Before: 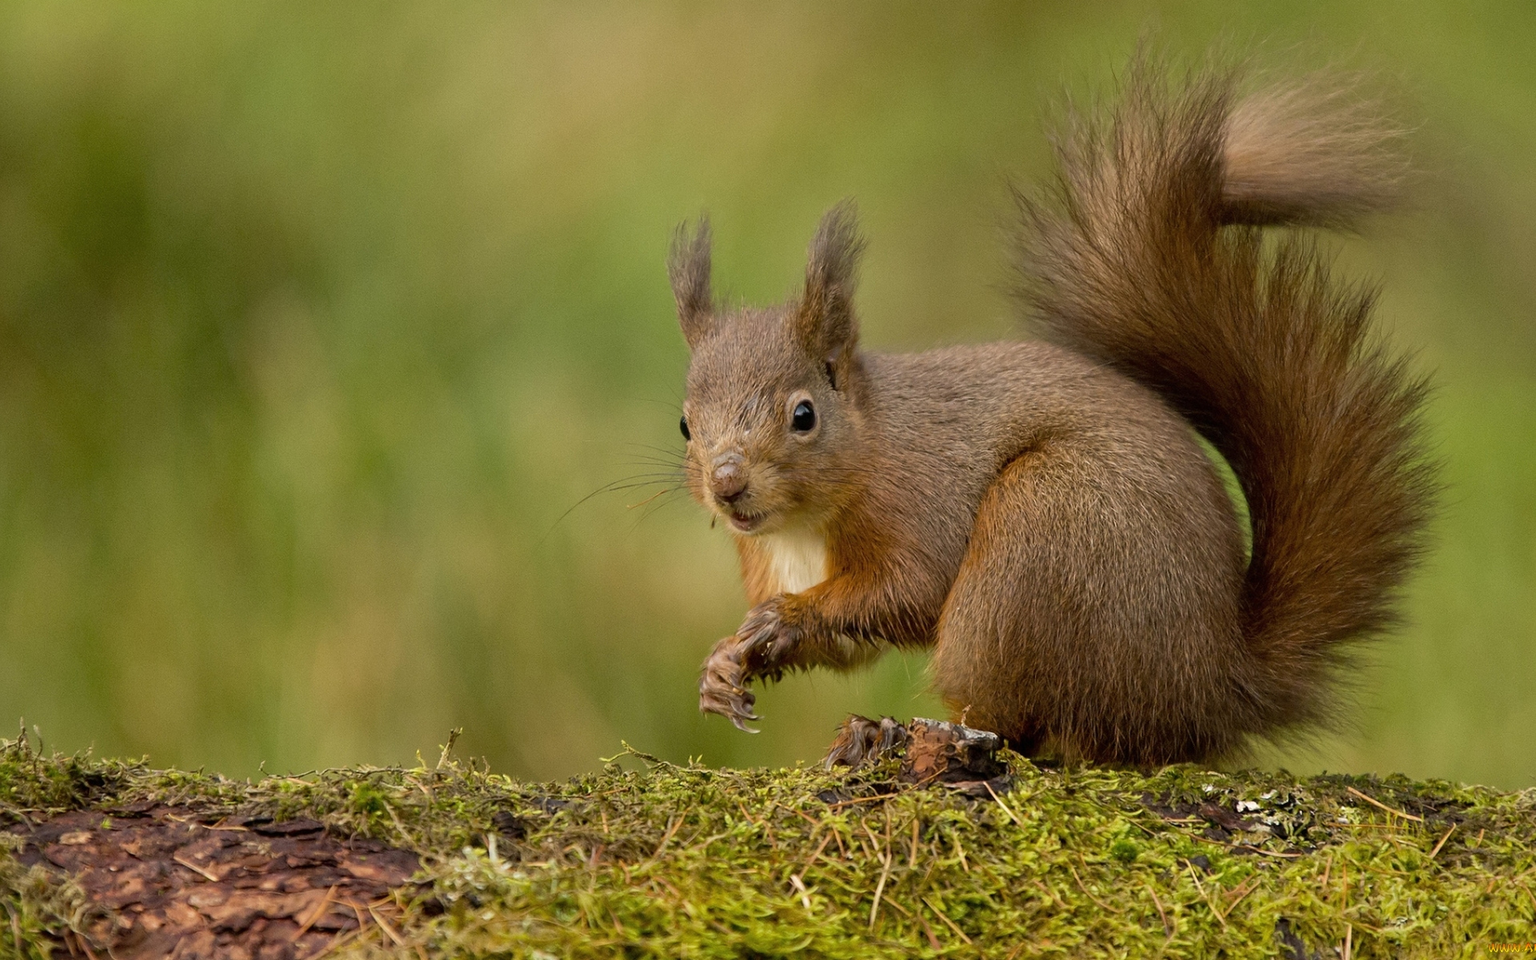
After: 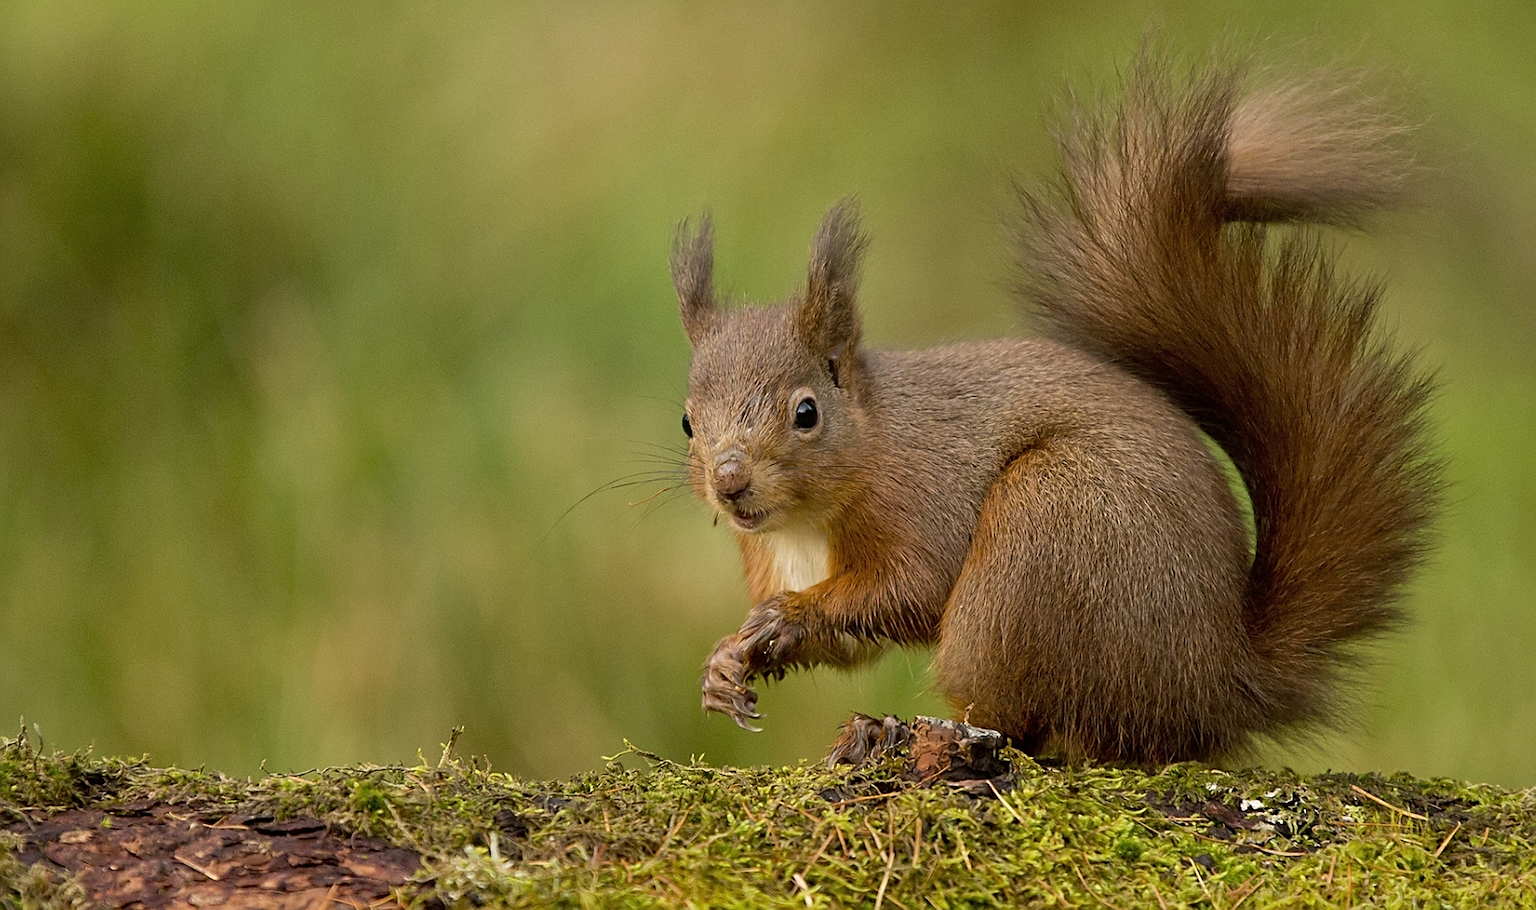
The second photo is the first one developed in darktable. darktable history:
crop: top 0.448%, right 0.264%, bottom 5.045%
sharpen: on, module defaults
